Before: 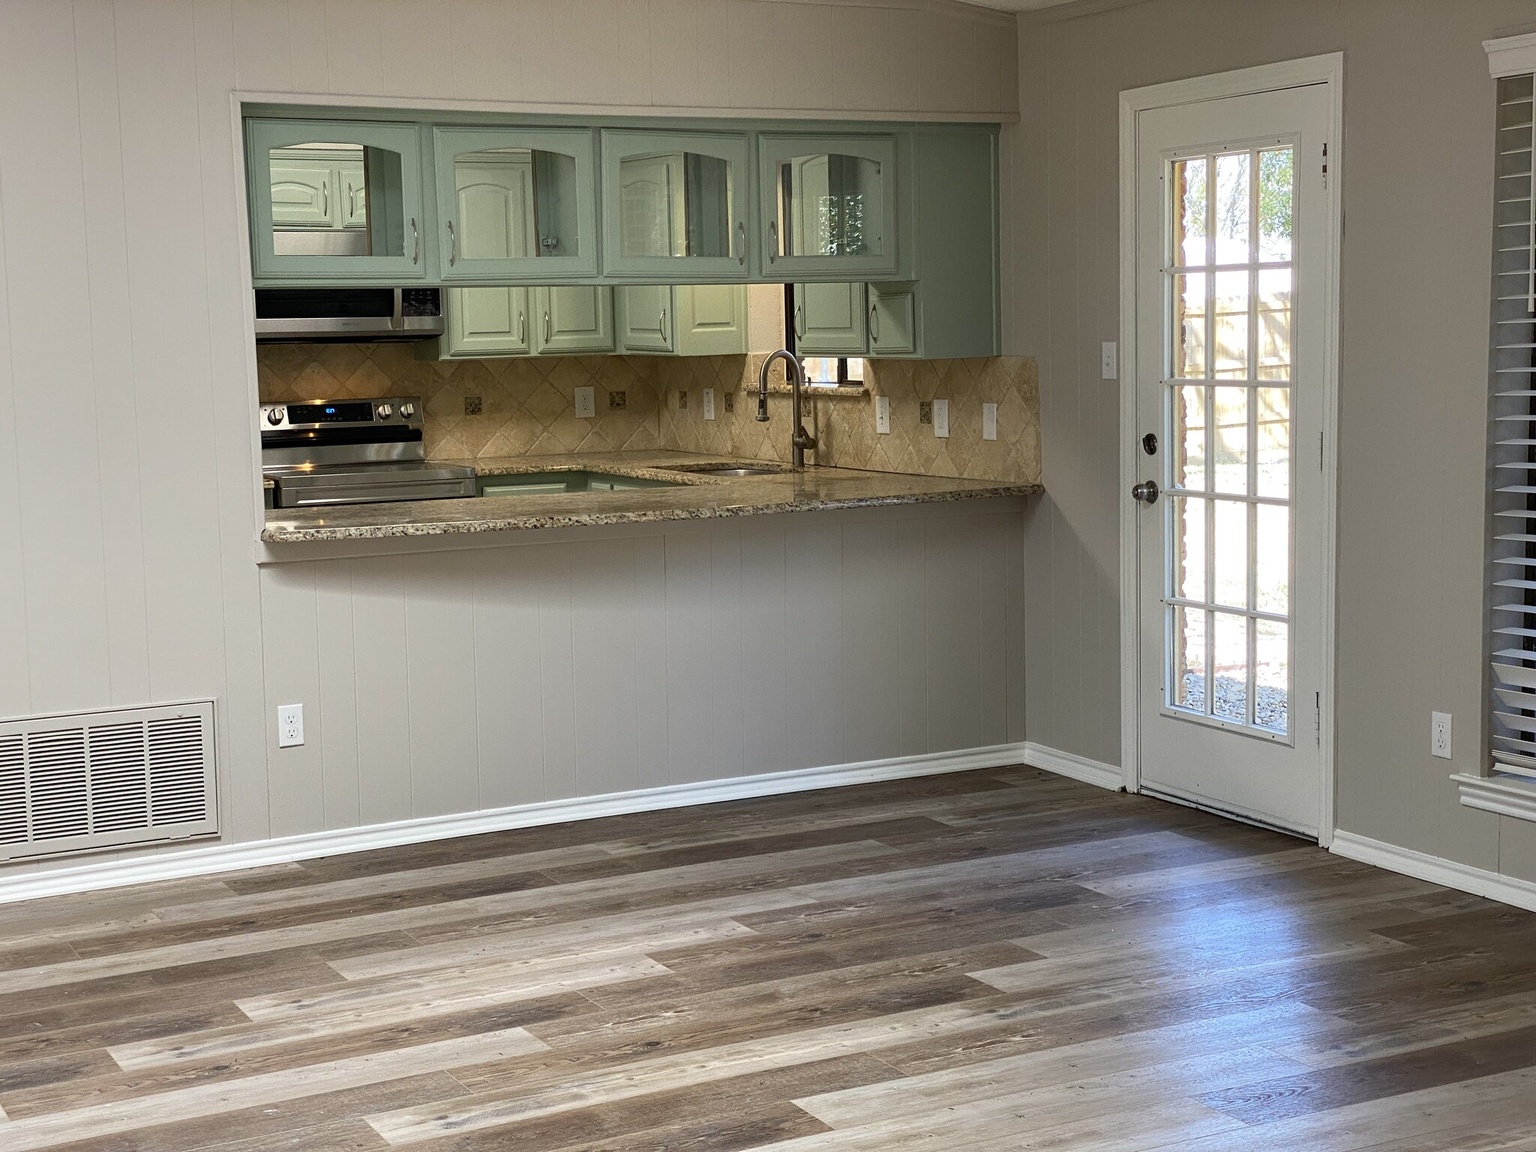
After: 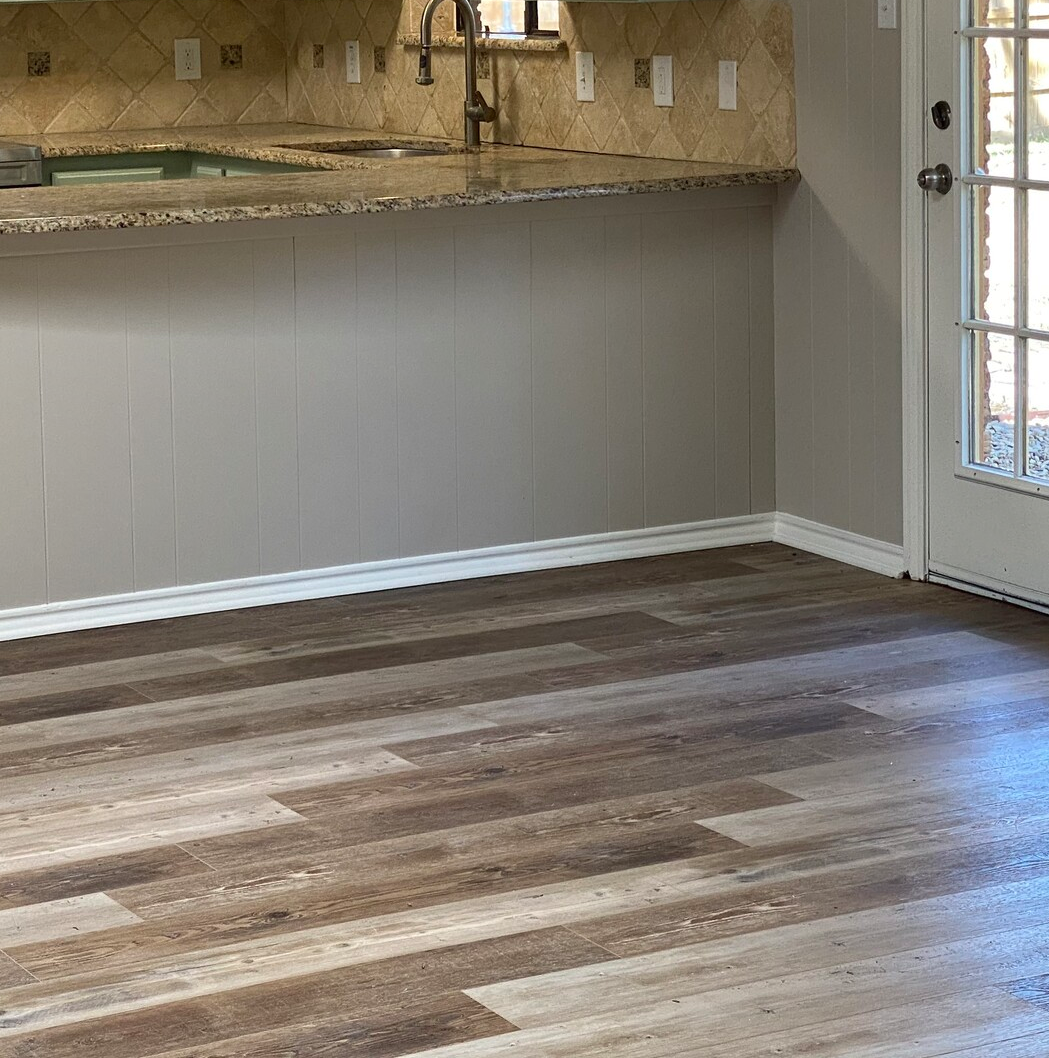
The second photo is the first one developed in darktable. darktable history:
shadows and highlights: soften with gaussian
crop and rotate: left 28.927%, top 31.113%, right 19.822%
